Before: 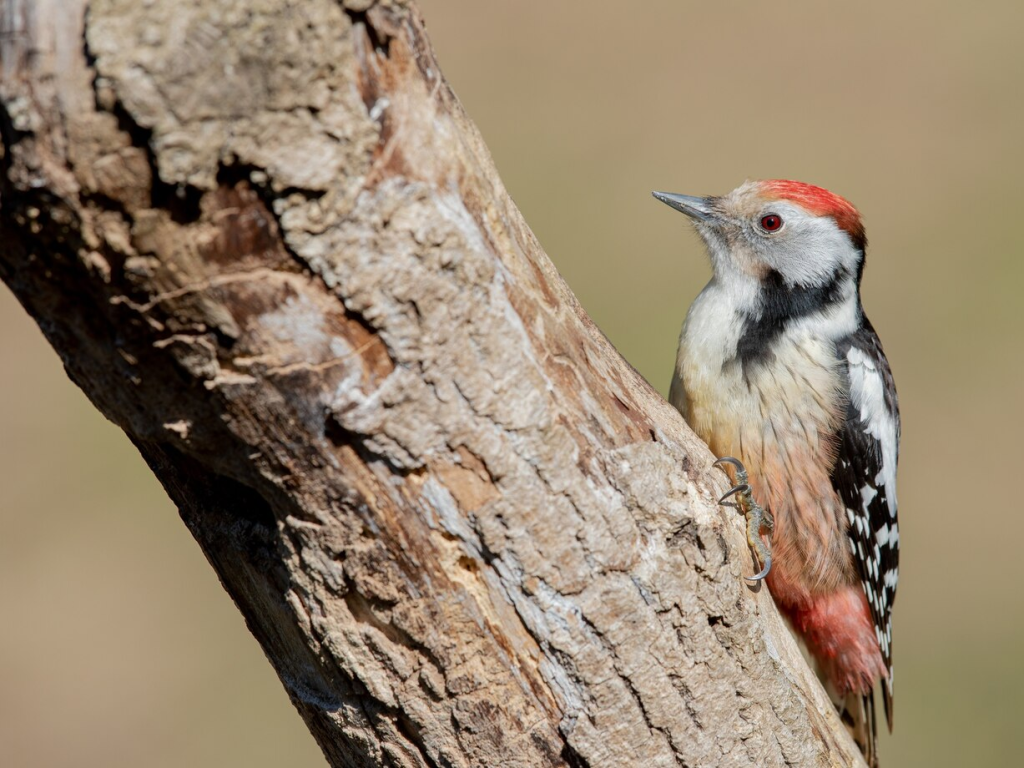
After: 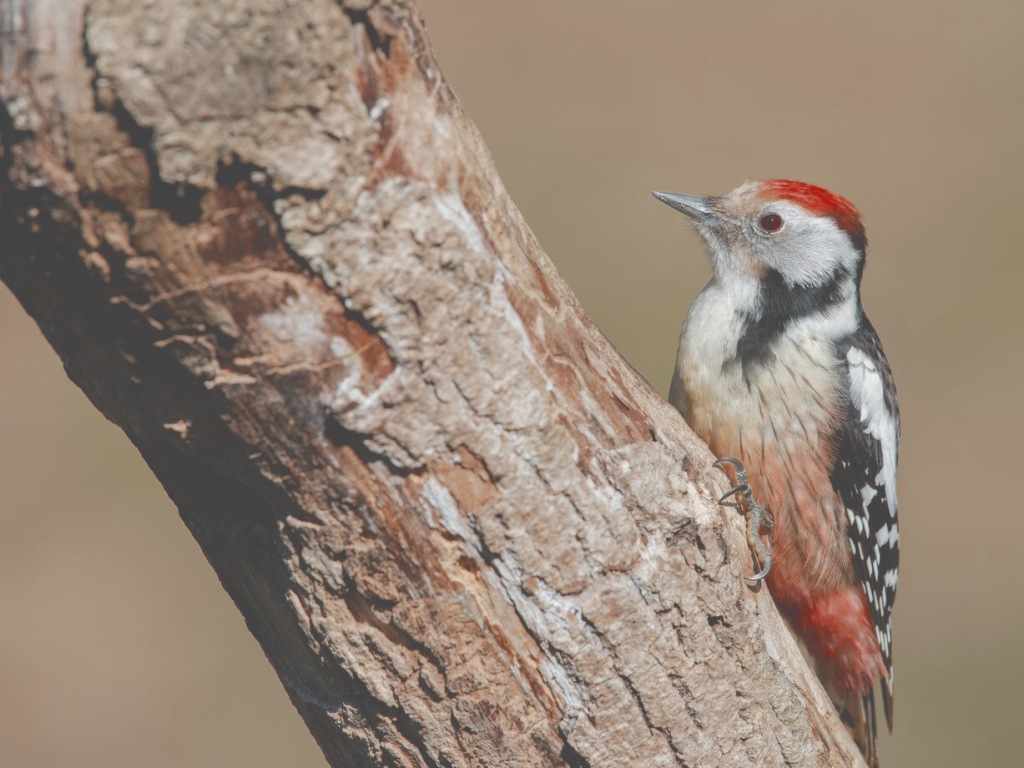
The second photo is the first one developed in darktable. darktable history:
color zones: curves: ch0 [(0, 0.299) (0.25, 0.383) (0.456, 0.352) (0.736, 0.571)]; ch1 [(0, 0.63) (0.151, 0.568) (0.254, 0.416) (0.47, 0.558) (0.732, 0.37) (0.909, 0.492)]; ch2 [(0.004, 0.604) (0.158, 0.443) (0.257, 0.403) (0.761, 0.468)]
exposure: black level correction -0.062, exposure -0.05 EV, compensate exposure bias true, compensate highlight preservation false
